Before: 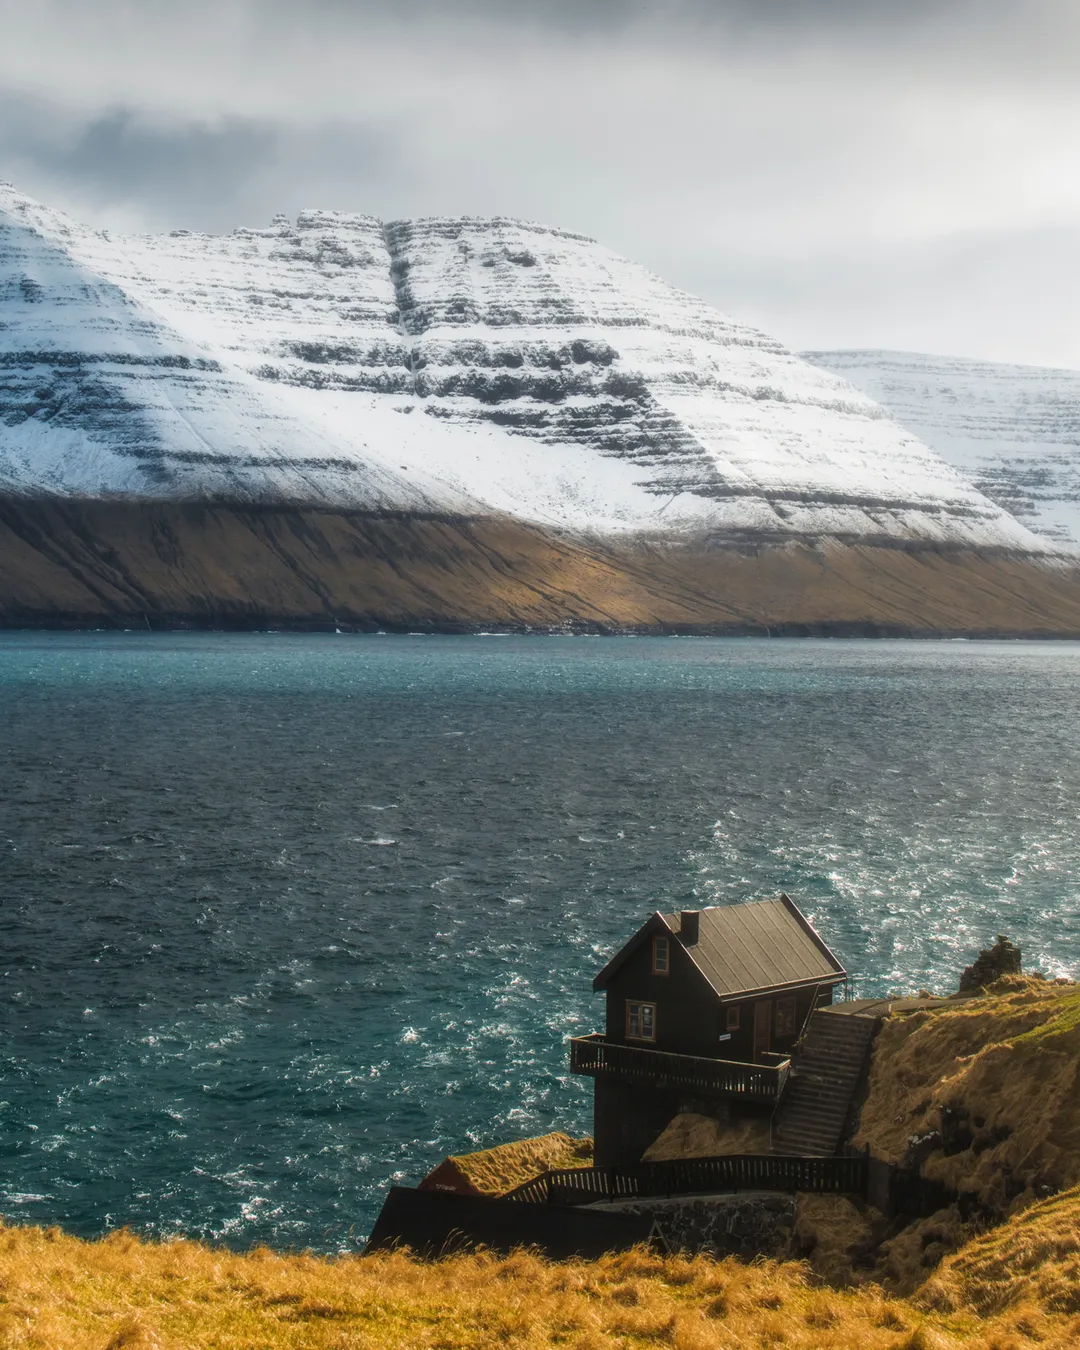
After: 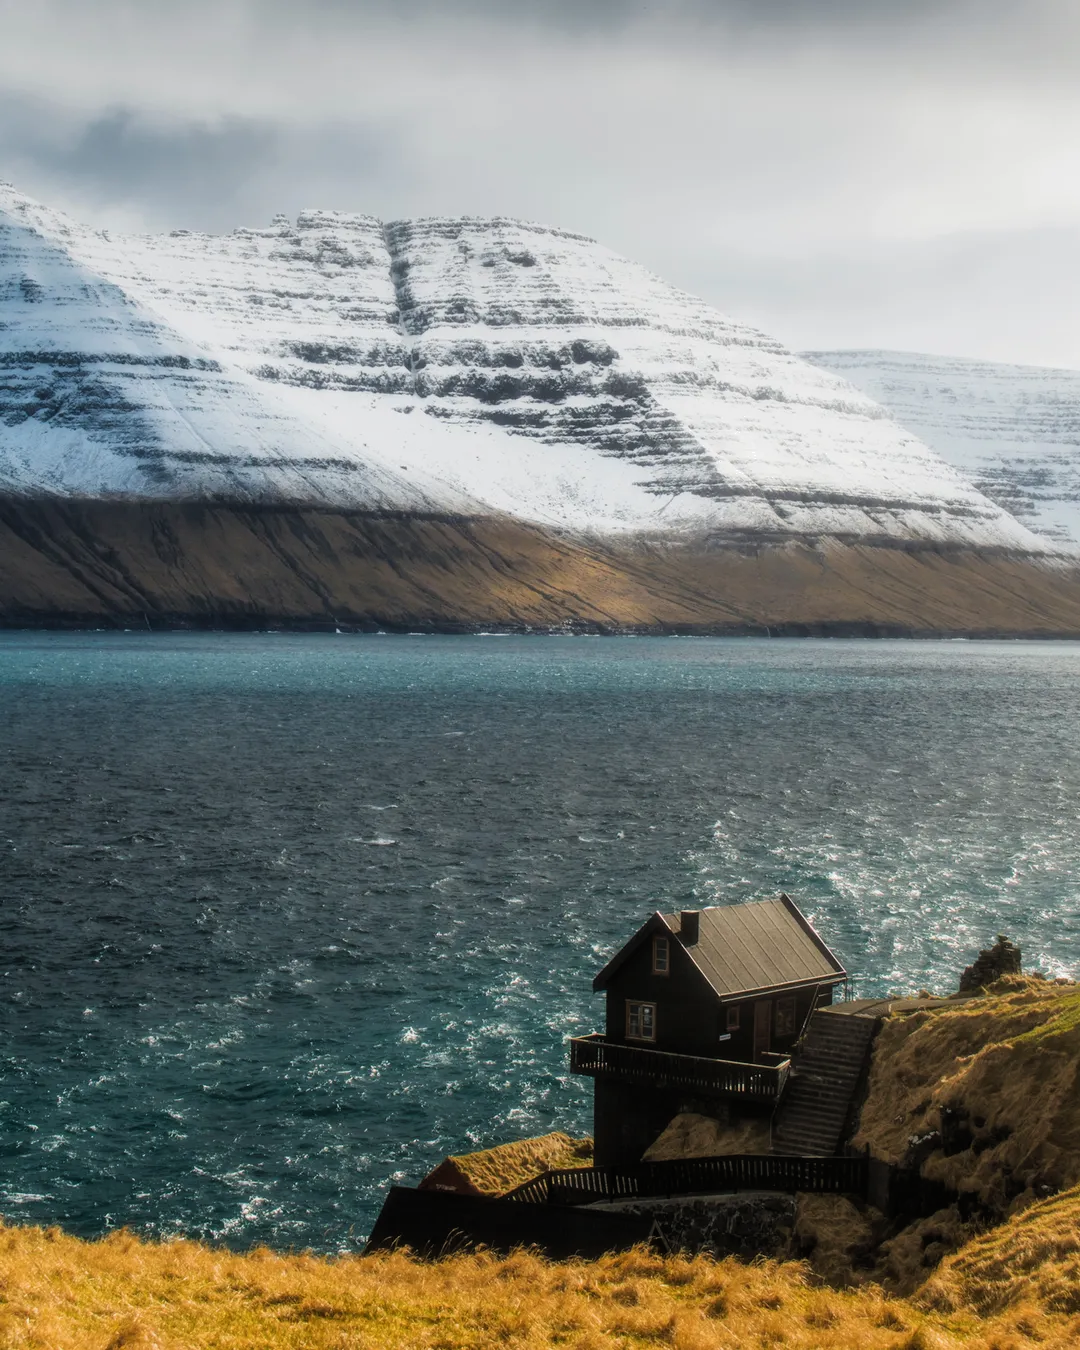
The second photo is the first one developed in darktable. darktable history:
filmic rgb: middle gray luminance 18.38%, black relative exposure -11.54 EV, white relative exposure 2.59 EV, threshold 5.95 EV, target black luminance 0%, hardness 8.37, latitude 98.17%, contrast 1.083, shadows ↔ highlights balance 0.696%, color science v6 (2022), enable highlight reconstruction true
